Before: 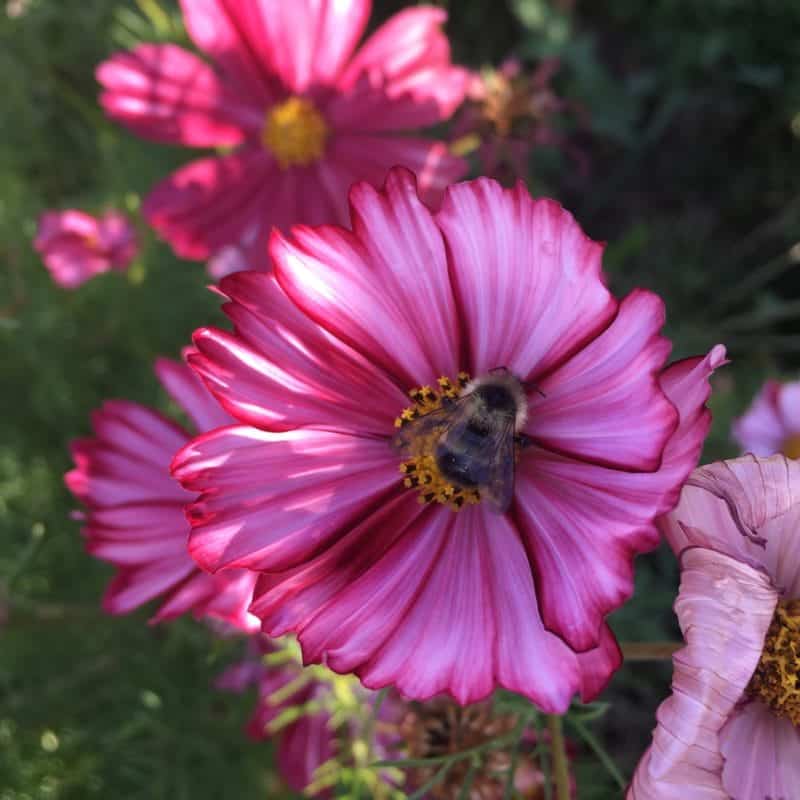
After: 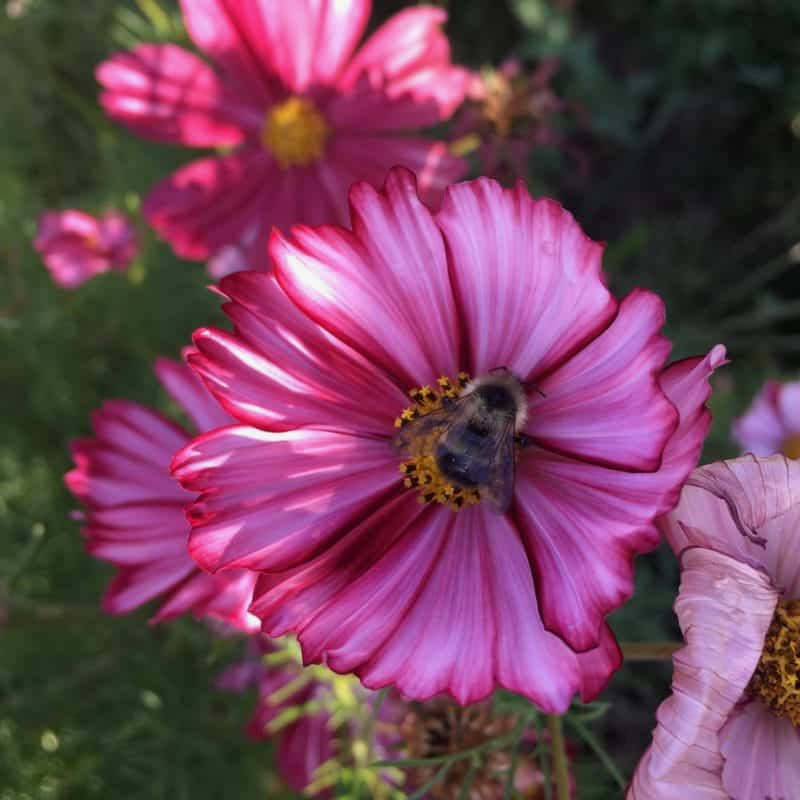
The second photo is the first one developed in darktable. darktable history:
exposure: black level correction 0.001, exposure -0.121 EV, compensate highlight preservation false
